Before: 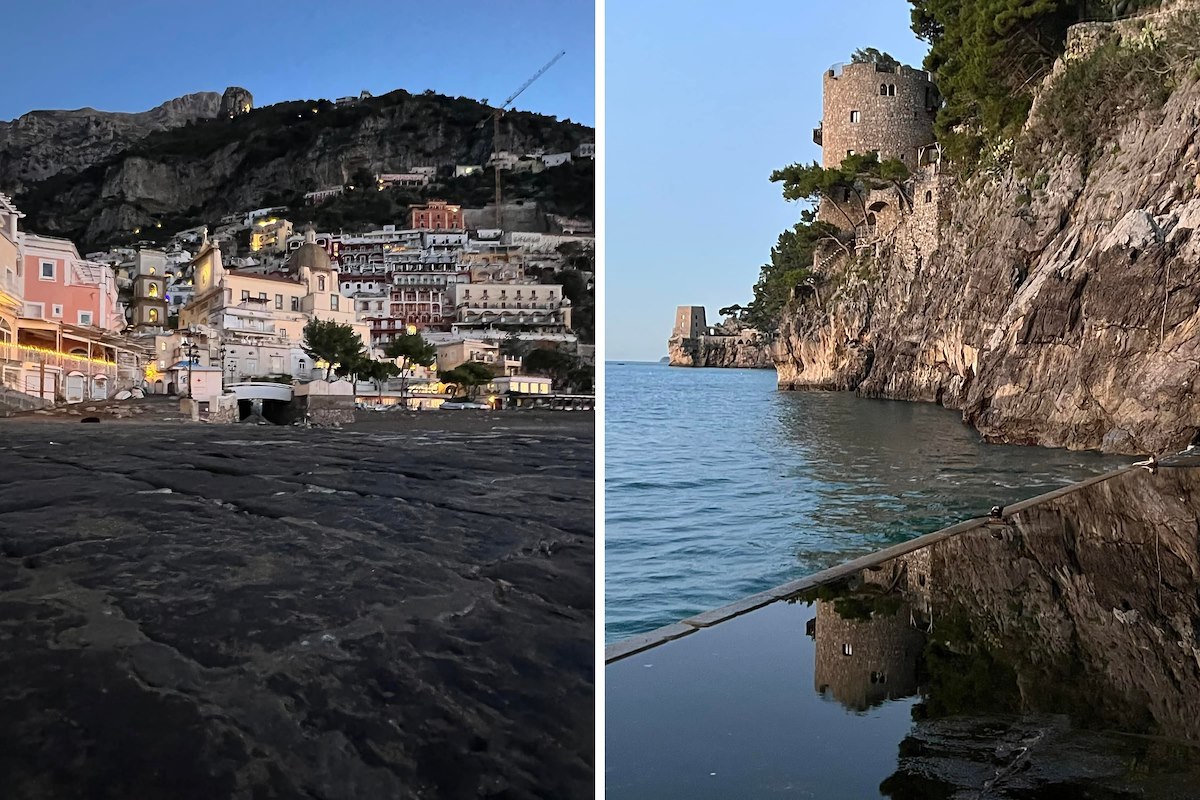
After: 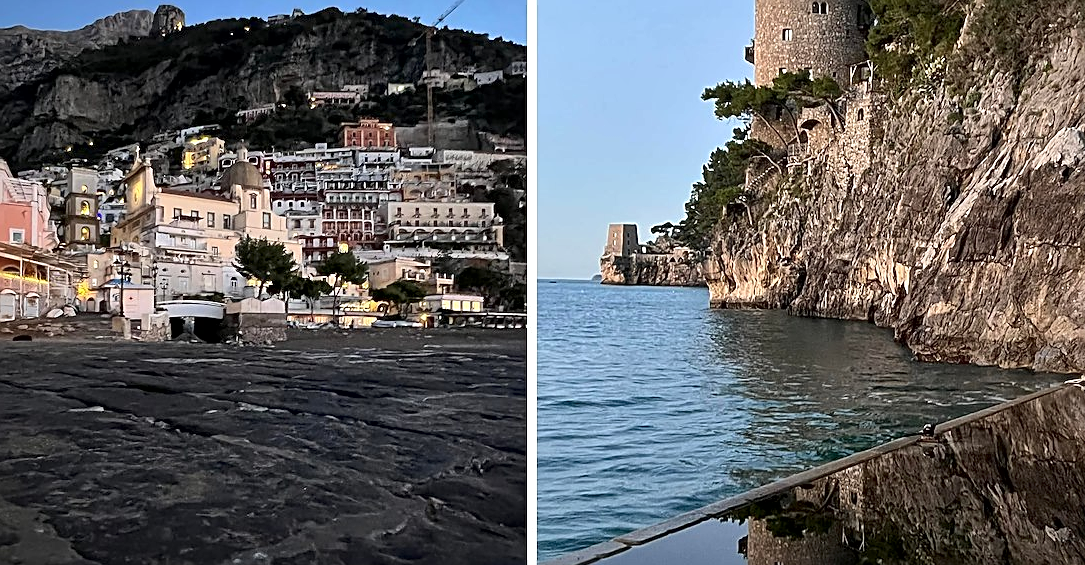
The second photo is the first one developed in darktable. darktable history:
local contrast: mode bilateral grid, contrast 25, coarseness 61, detail 151%, midtone range 0.2
sharpen: amount 0.492
crop: left 5.742%, top 10.269%, right 3.823%, bottom 19.018%
